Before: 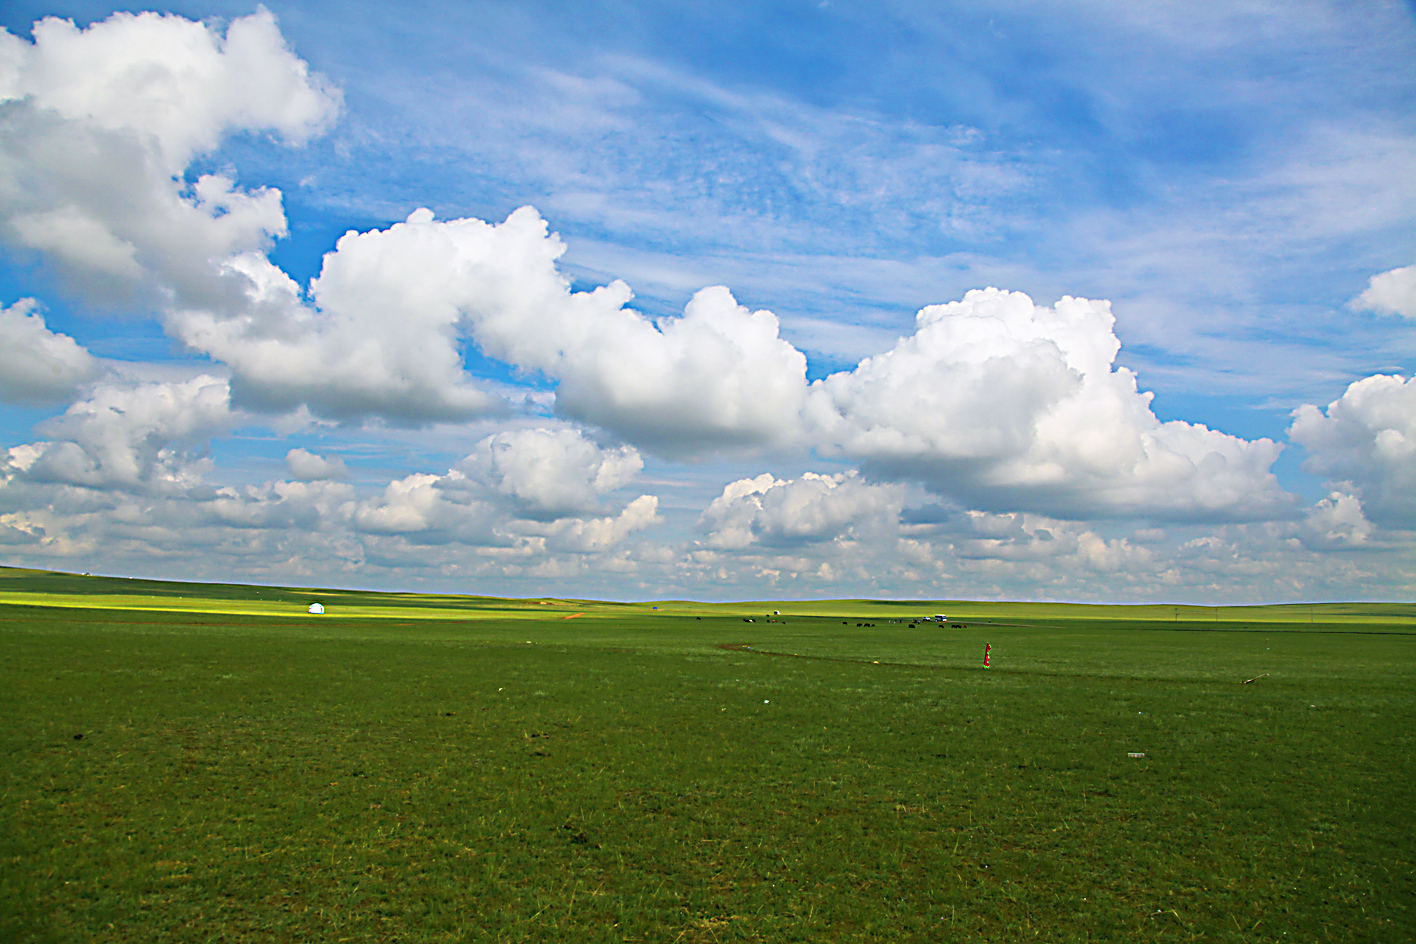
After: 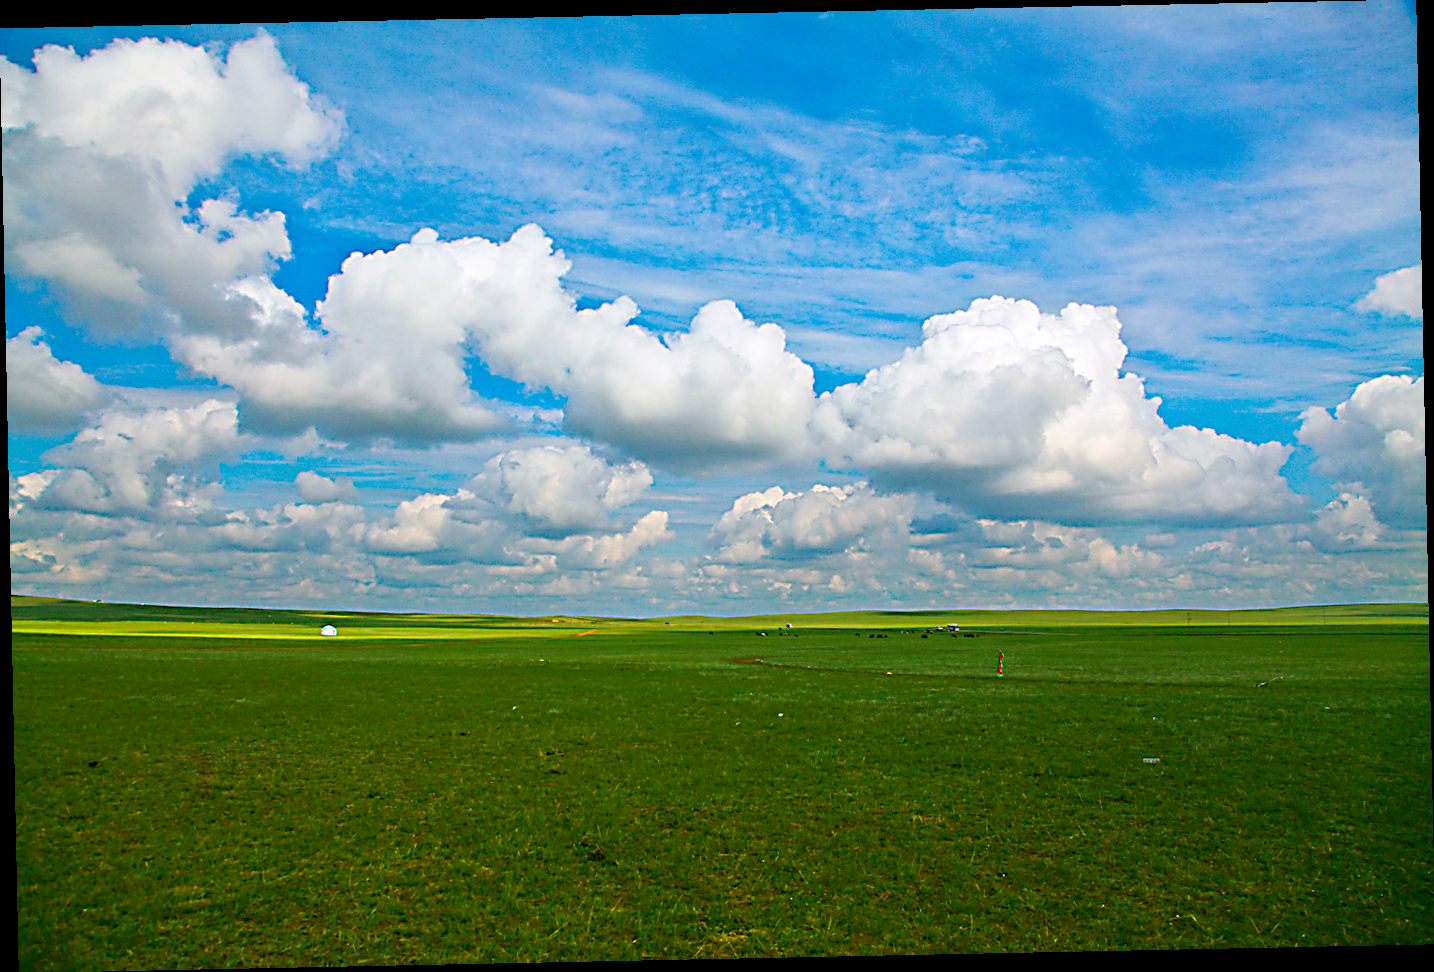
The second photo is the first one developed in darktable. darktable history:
haze removal: compatibility mode true, adaptive false
rotate and perspective: rotation -1.17°, automatic cropping off
